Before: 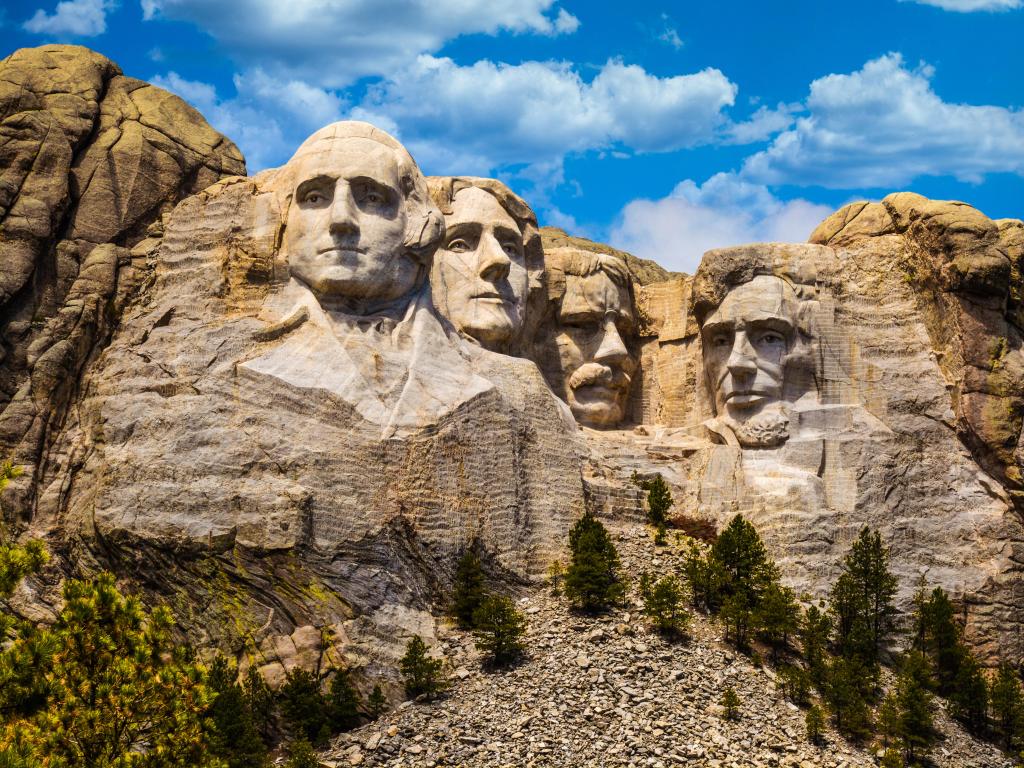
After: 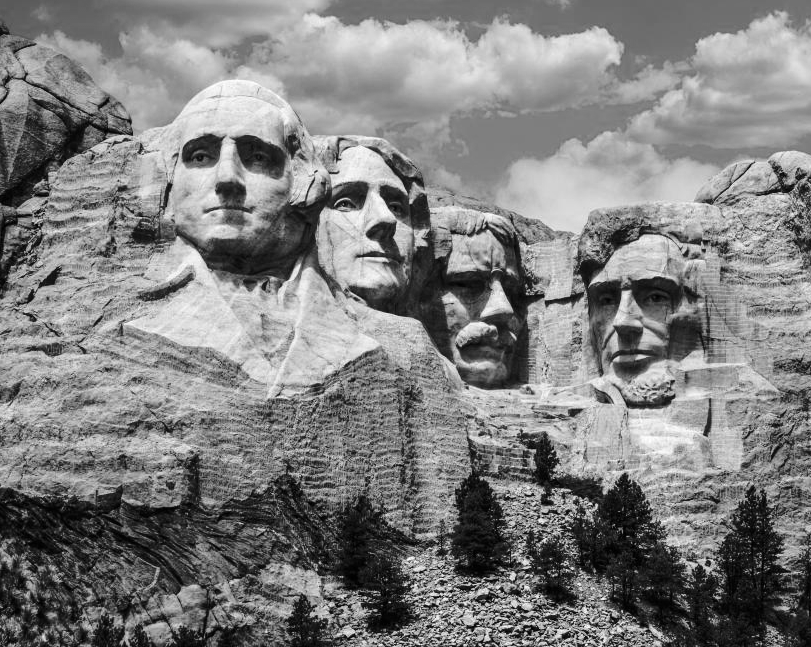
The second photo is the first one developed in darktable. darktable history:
crop: left 11.225%, top 5.381%, right 9.565%, bottom 10.314%
monochrome: on, module defaults
base curve: curves: ch0 [(0, 0) (0.073, 0.04) (0.157, 0.139) (0.492, 0.492) (0.758, 0.758) (1, 1)], preserve colors none
contrast brightness saturation: saturation -0.04
exposure: exposure 0.078 EV, compensate highlight preservation false
